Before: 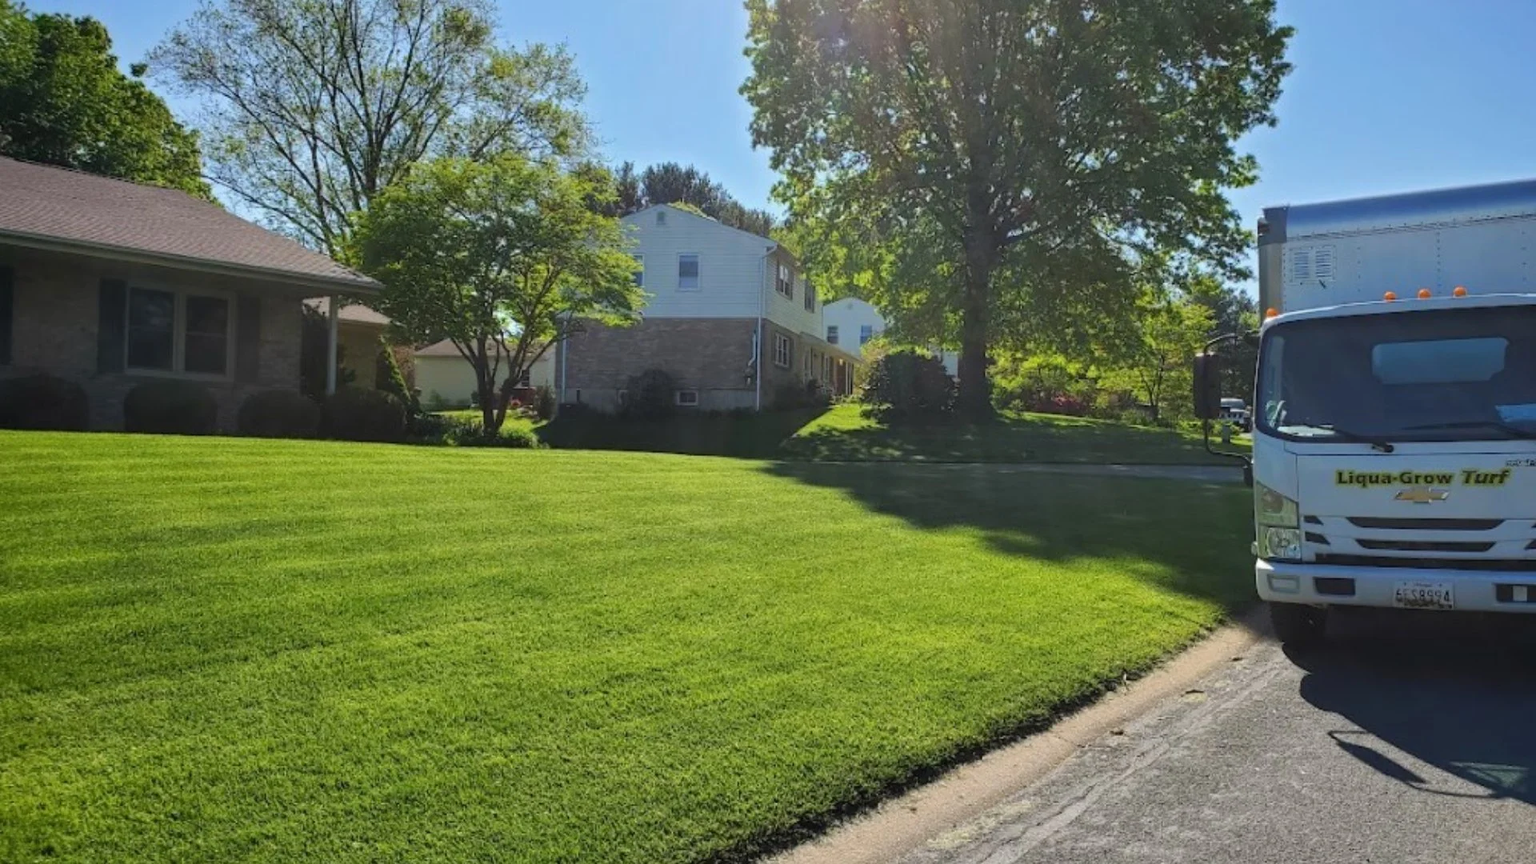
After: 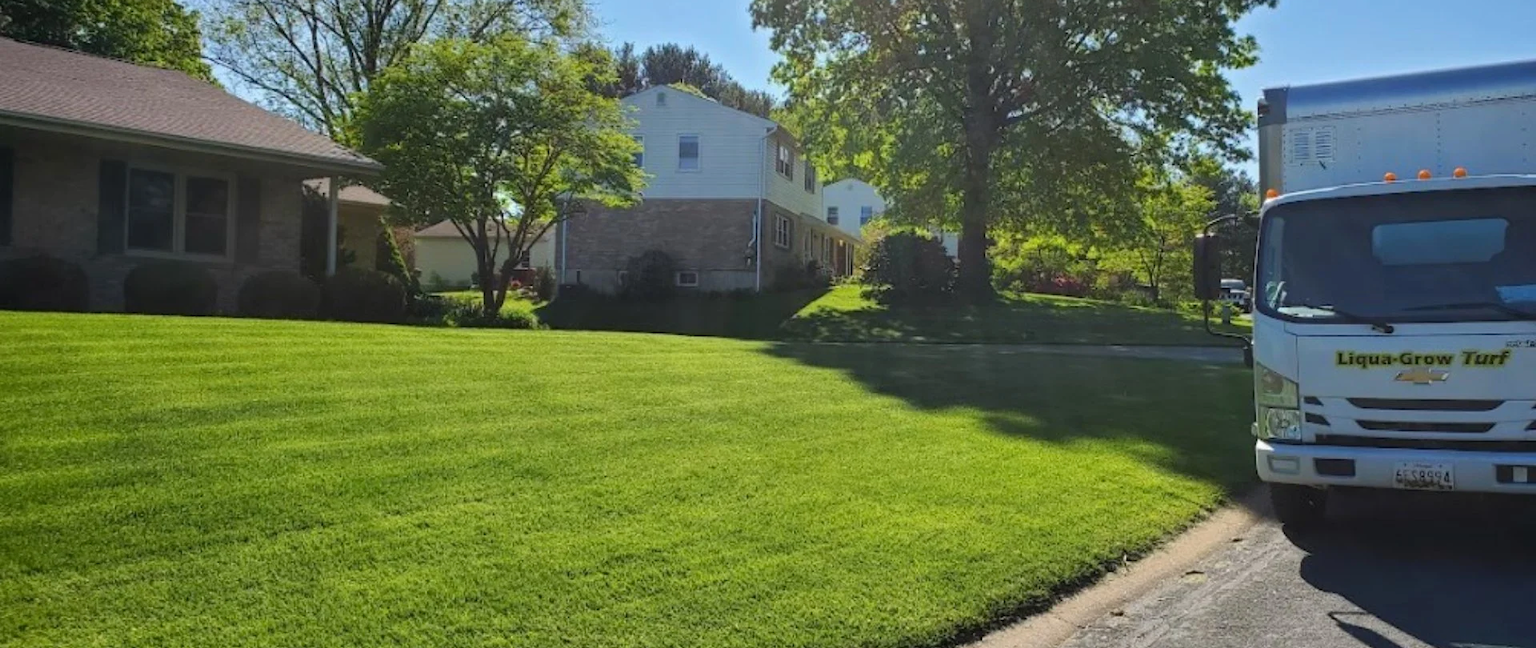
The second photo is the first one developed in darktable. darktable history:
color balance rgb: global vibrance 10%
crop: top 13.819%, bottom 11.169%
